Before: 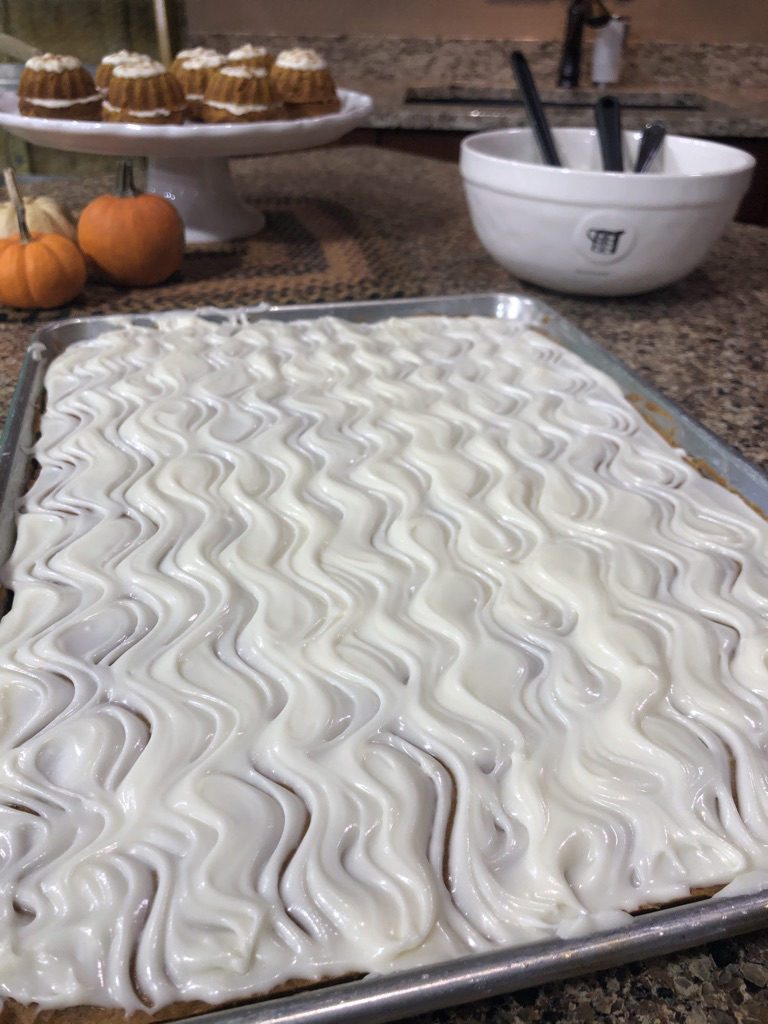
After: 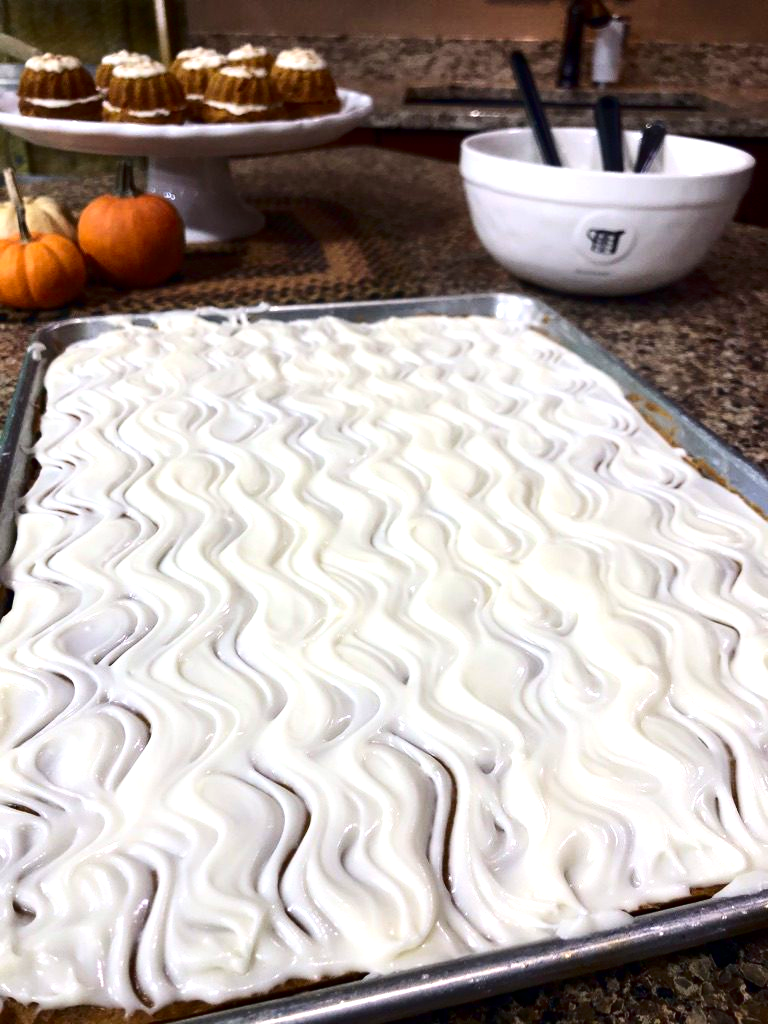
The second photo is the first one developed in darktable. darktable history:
exposure: black level correction 0.002, exposure 0.676 EV, compensate highlight preservation false
contrast equalizer: octaves 7, y [[0.524 ×6], [0.512 ×6], [0.379 ×6], [0 ×6], [0 ×6]], mix 0.147
contrast brightness saturation: contrast 0.217, brightness -0.189, saturation 0.245
